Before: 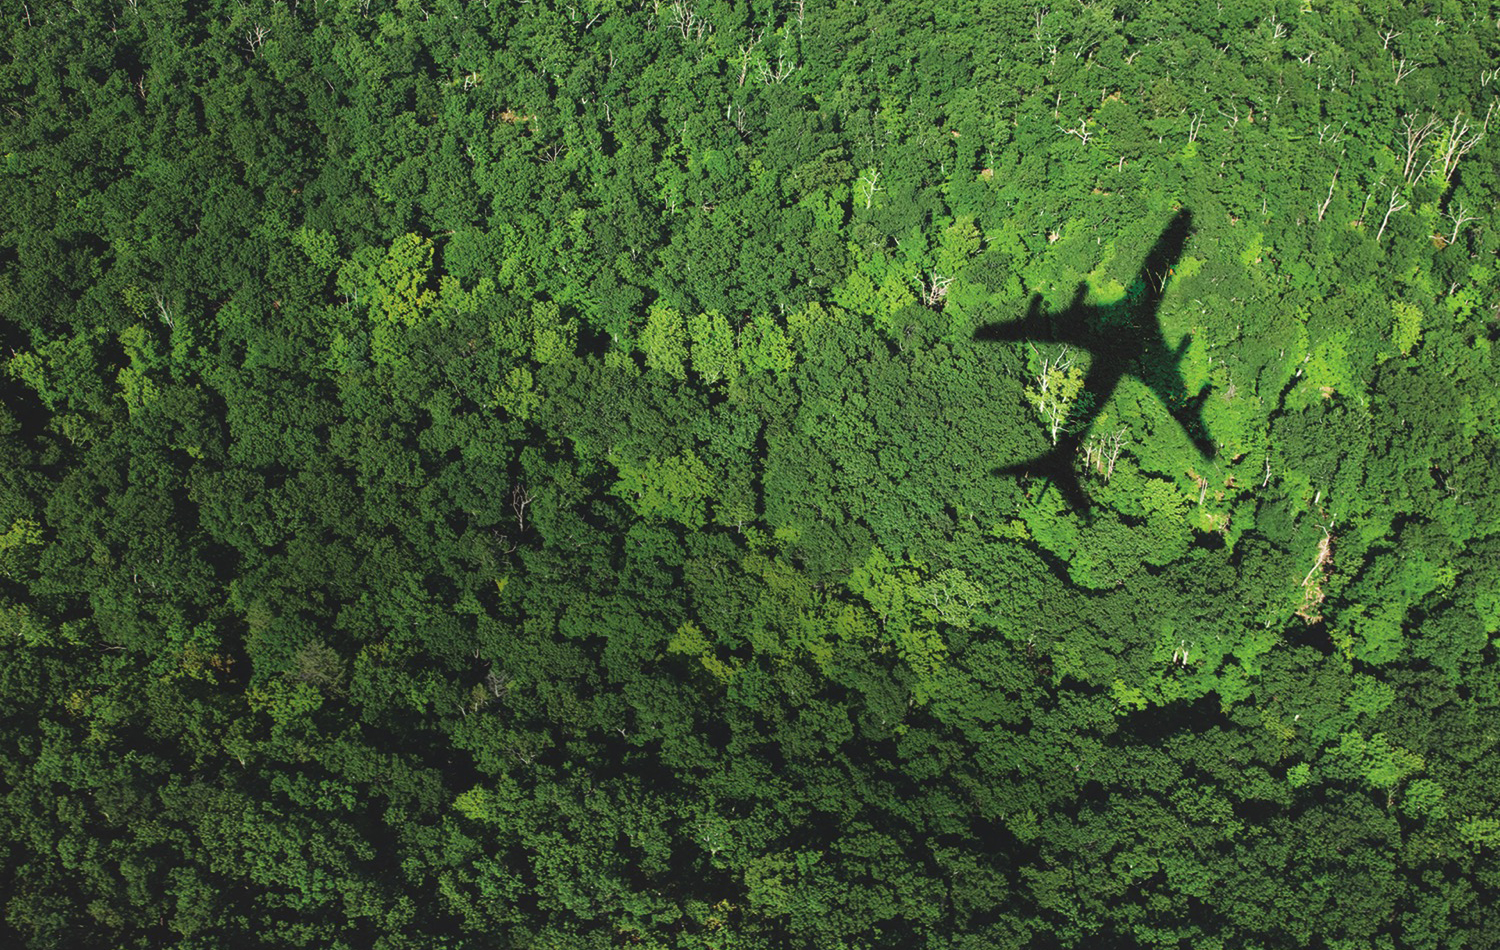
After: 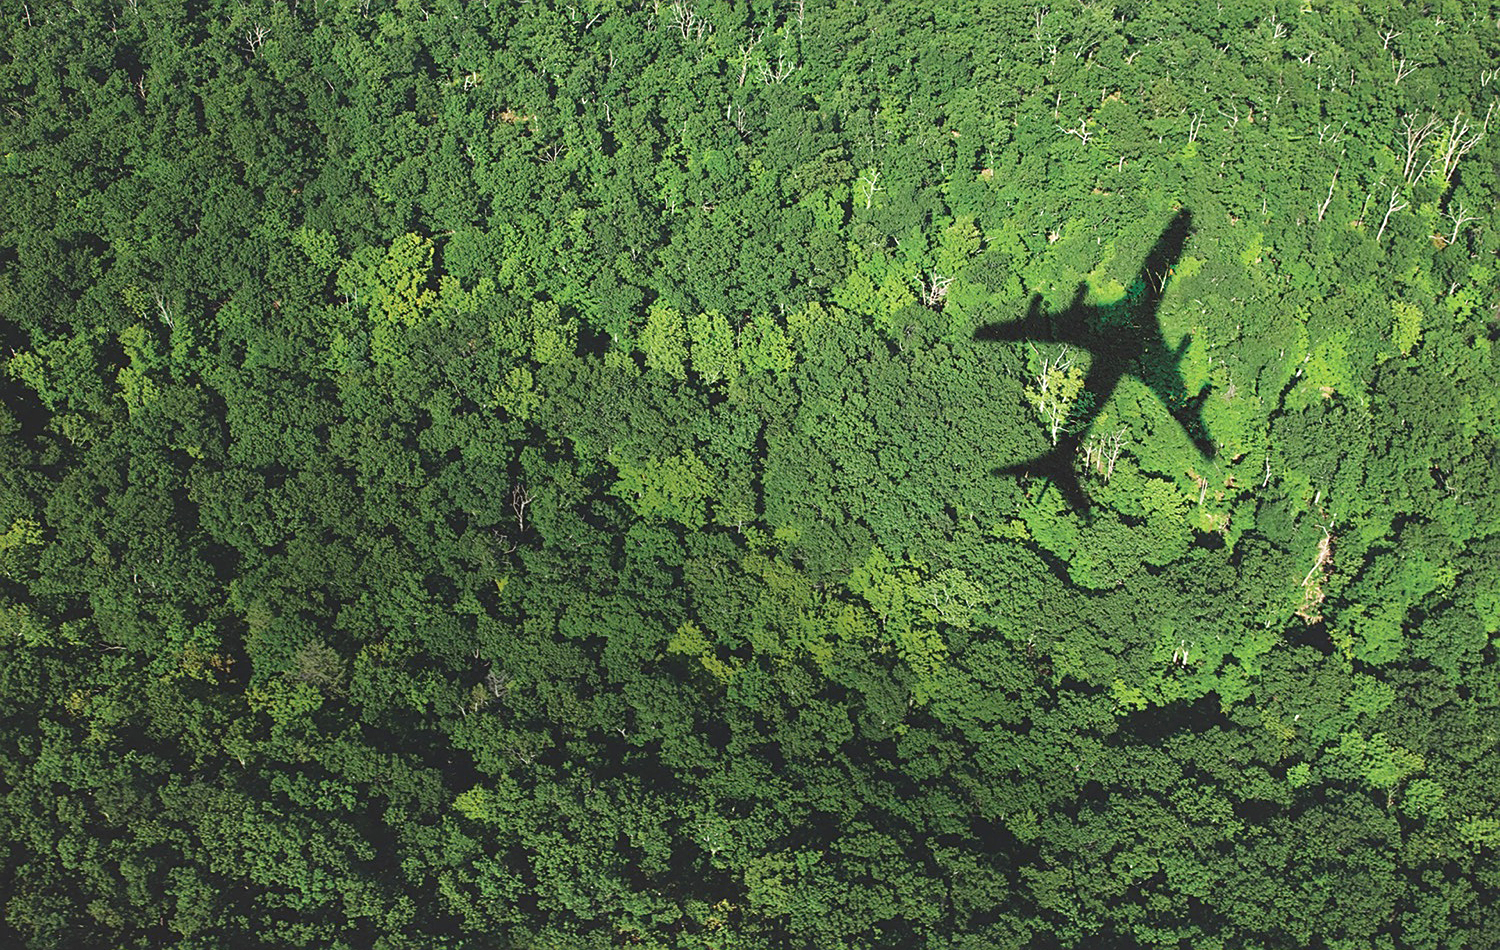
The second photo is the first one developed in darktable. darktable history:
sharpen: amount 0.478
exposure: compensate highlight preservation false
